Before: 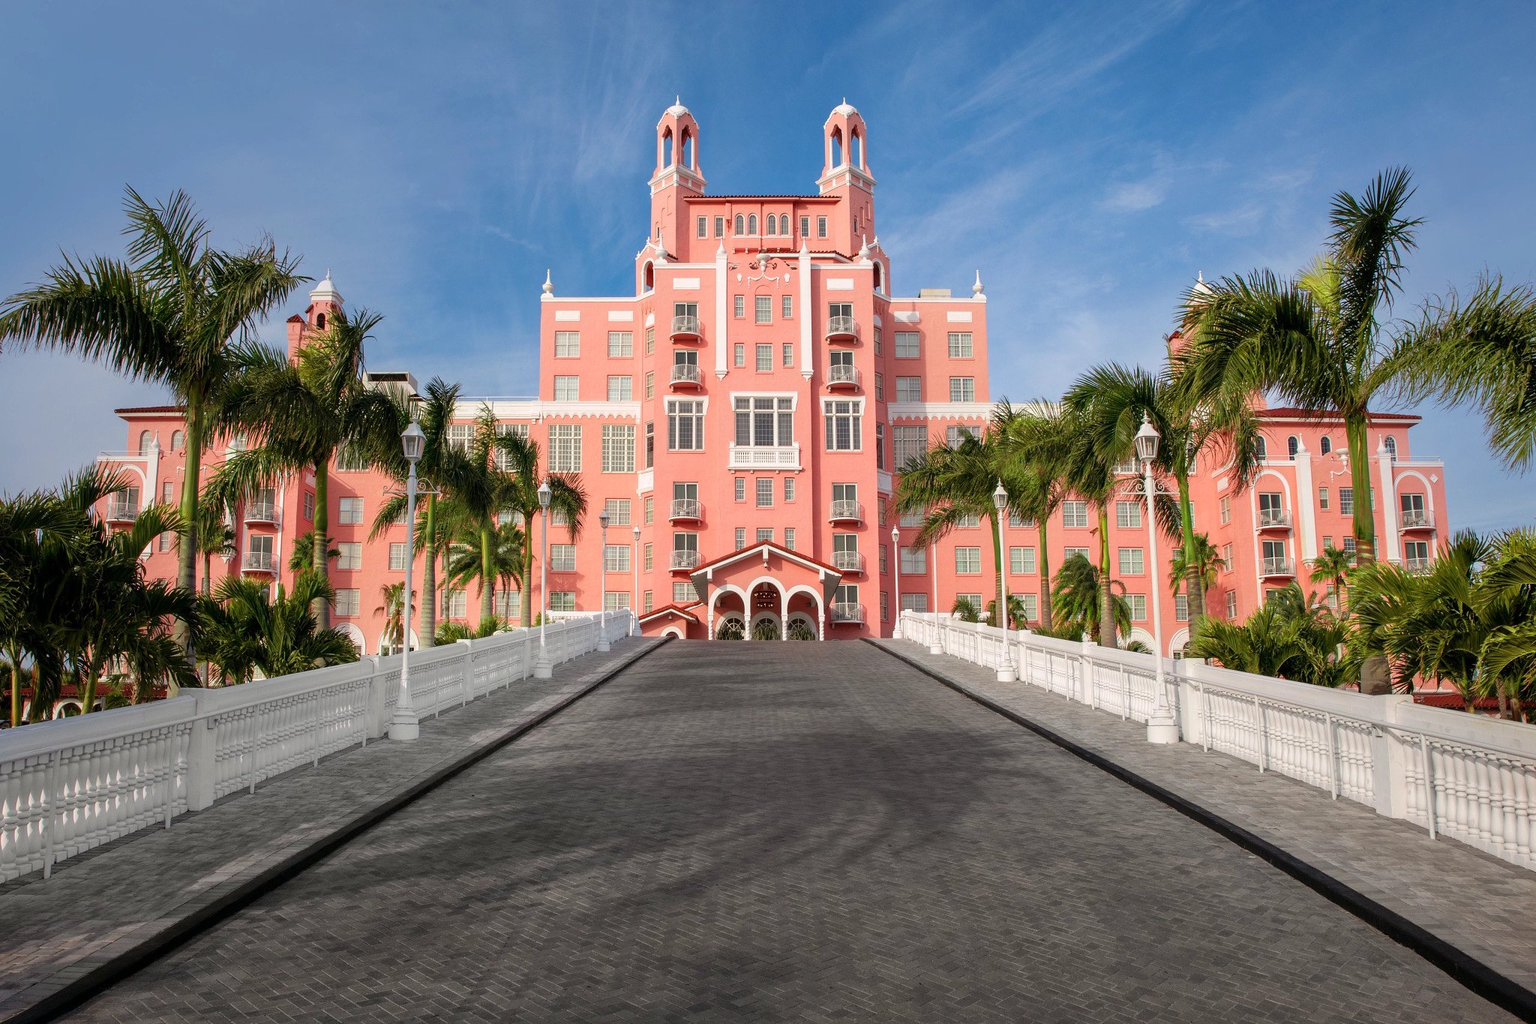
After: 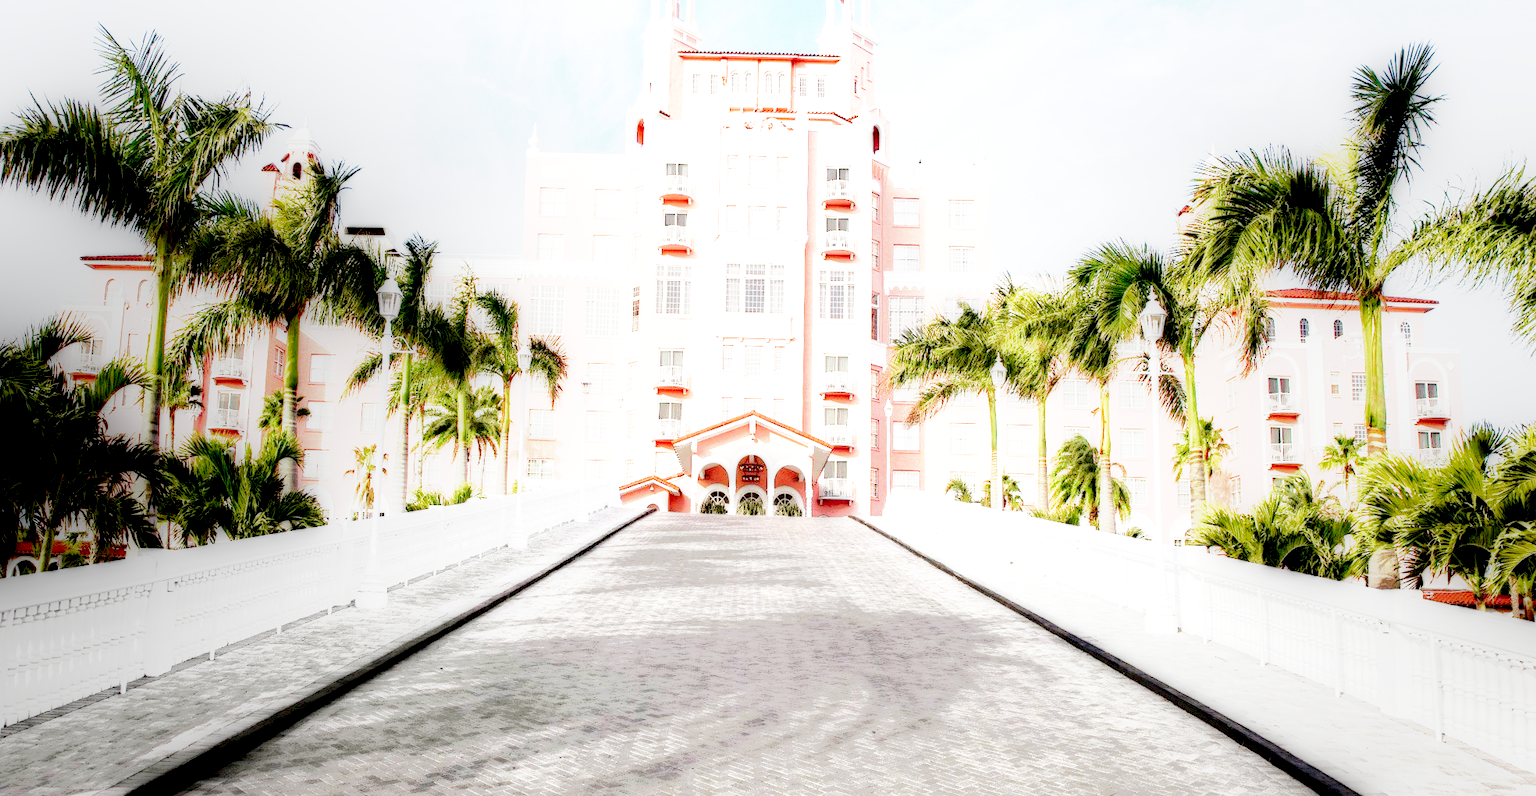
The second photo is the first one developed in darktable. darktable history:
rotate and perspective: rotation 1.57°, crop left 0.018, crop right 0.982, crop top 0.039, crop bottom 0.961
base curve: curves: ch0 [(0, 0.003) (0.001, 0.002) (0.006, 0.004) (0.02, 0.022) (0.048, 0.086) (0.094, 0.234) (0.162, 0.431) (0.258, 0.629) (0.385, 0.8) (0.548, 0.918) (0.751, 0.988) (1, 1)], preserve colors none
crop and rotate: left 1.814%, top 12.818%, right 0.25%, bottom 9.225%
local contrast: highlights 0%, shadows 198%, detail 164%, midtone range 0.001
exposure: black level correction 0, exposure 2.088 EV, compensate exposure bias true, compensate highlight preservation false
